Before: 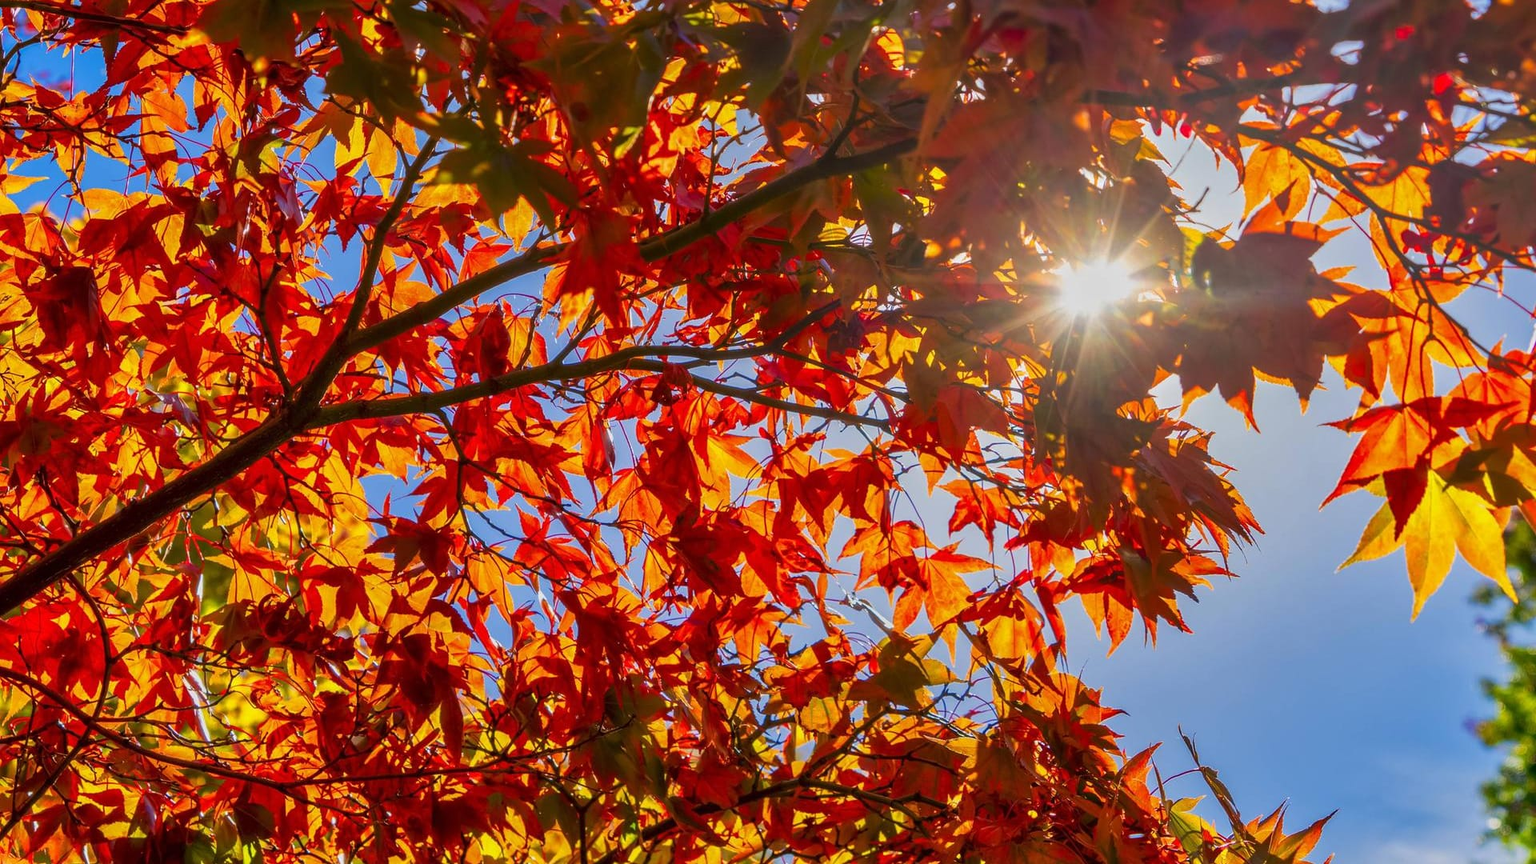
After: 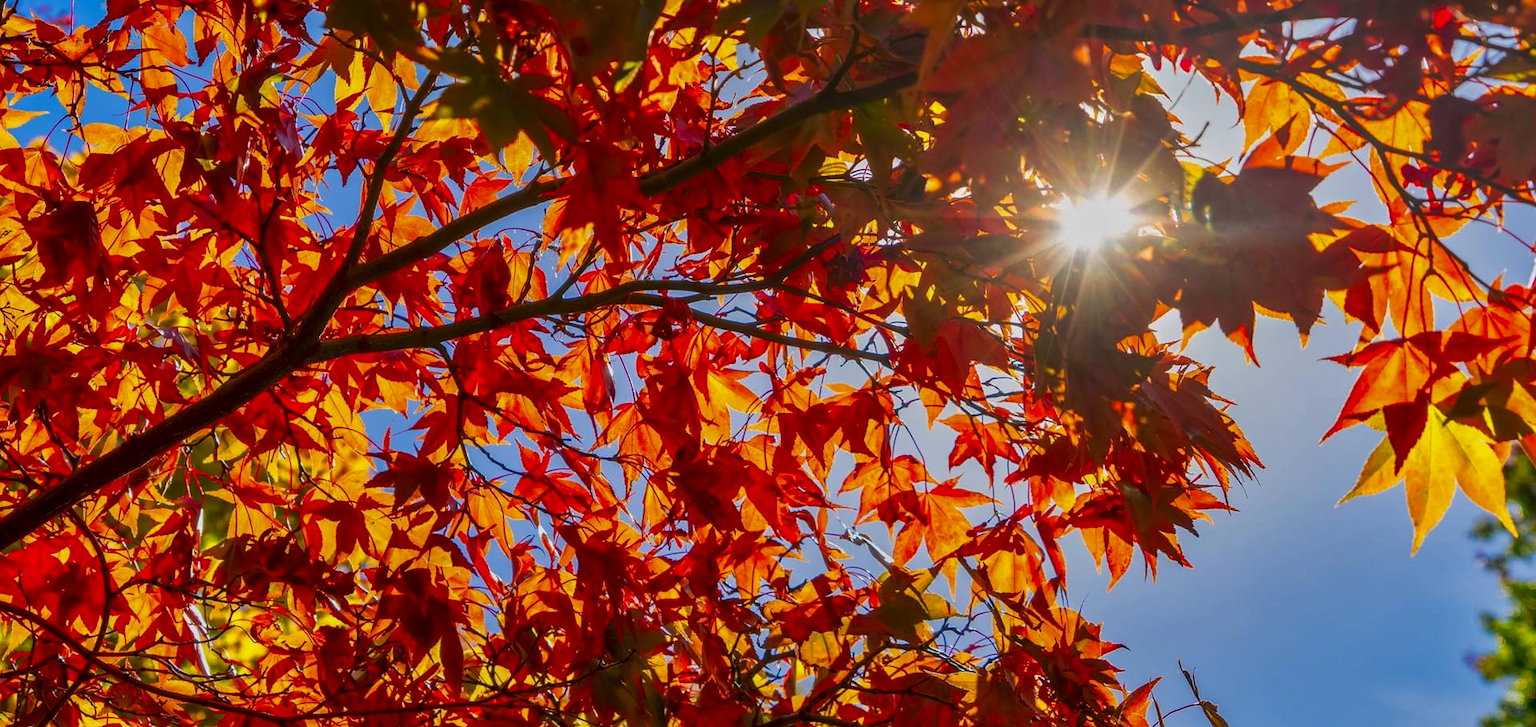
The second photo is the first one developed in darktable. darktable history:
contrast brightness saturation: brightness -0.09
crop: top 7.625%, bottom 8.027%
